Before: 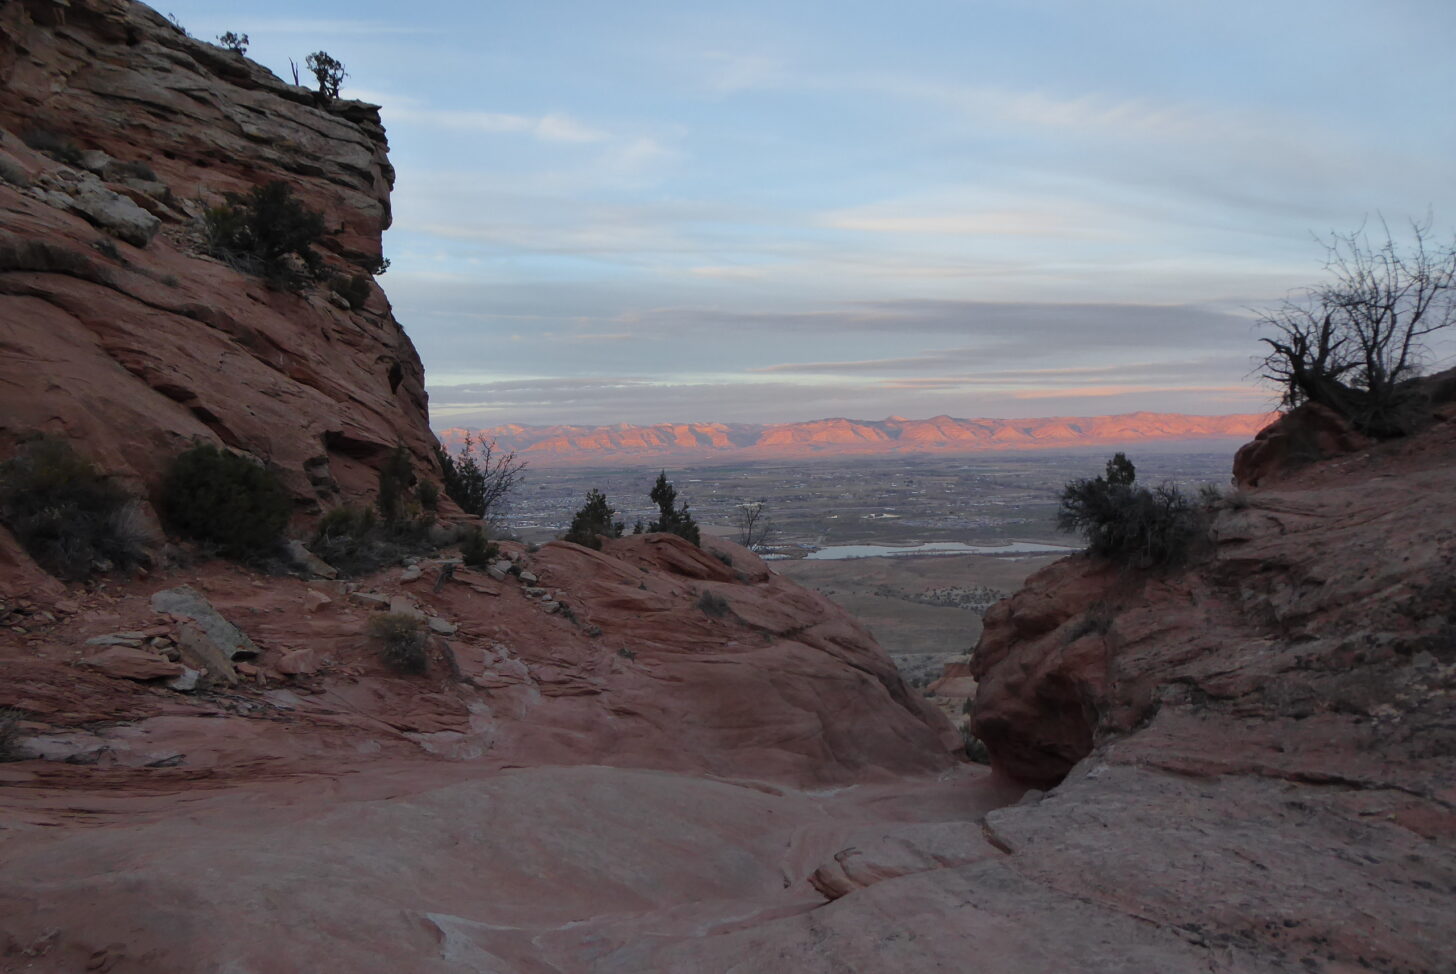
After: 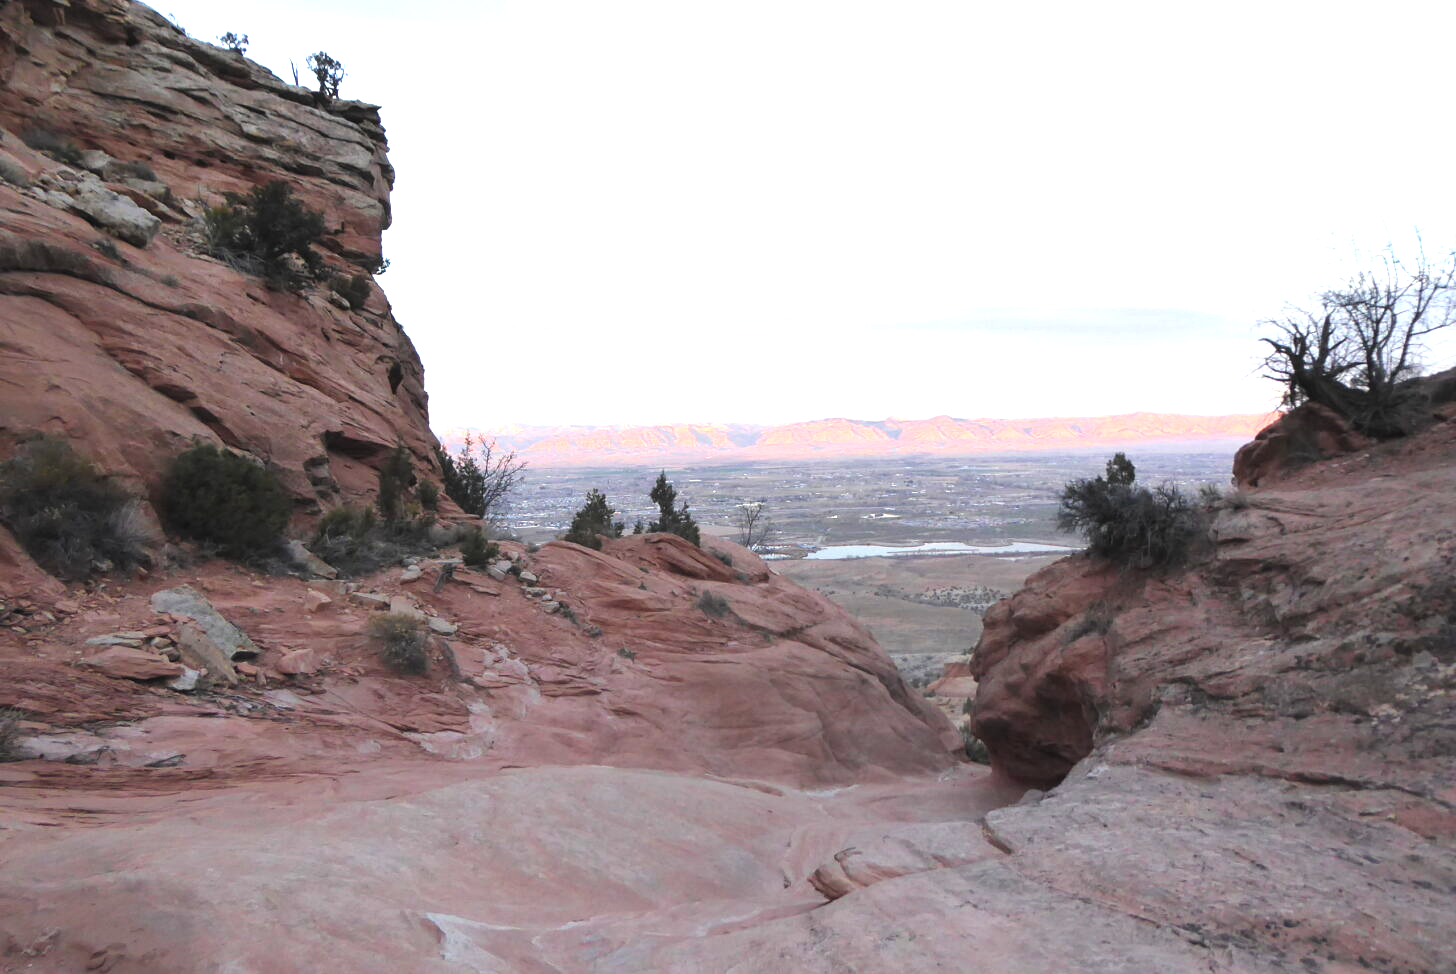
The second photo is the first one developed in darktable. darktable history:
tone equalizer: -8 EV -0.445 EV, -7 EV -0.354 EV, -6 EV -0.365 EV, -5 EV -0.231 EV, -3 EV 0.235 EV, -2 EV 0.324 EV, -1 EV 0.413 EV, +0 EV 0.433 EV
exposure: black level correction -0.002, exposure 1.33 EV, compensate highlight preservation false
